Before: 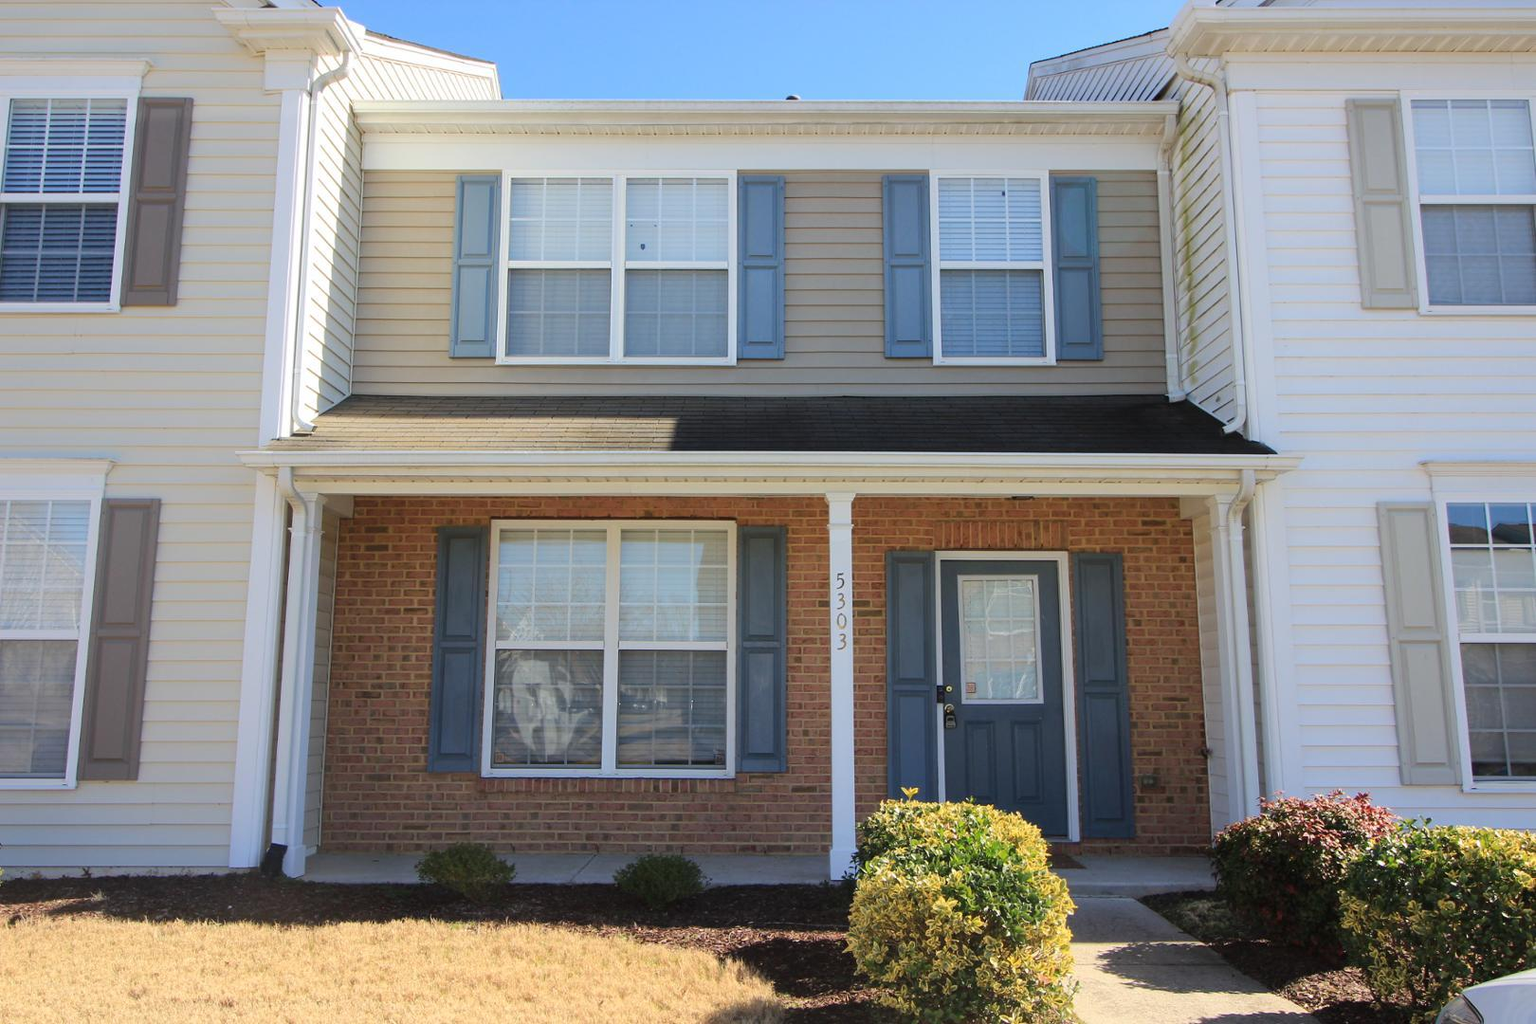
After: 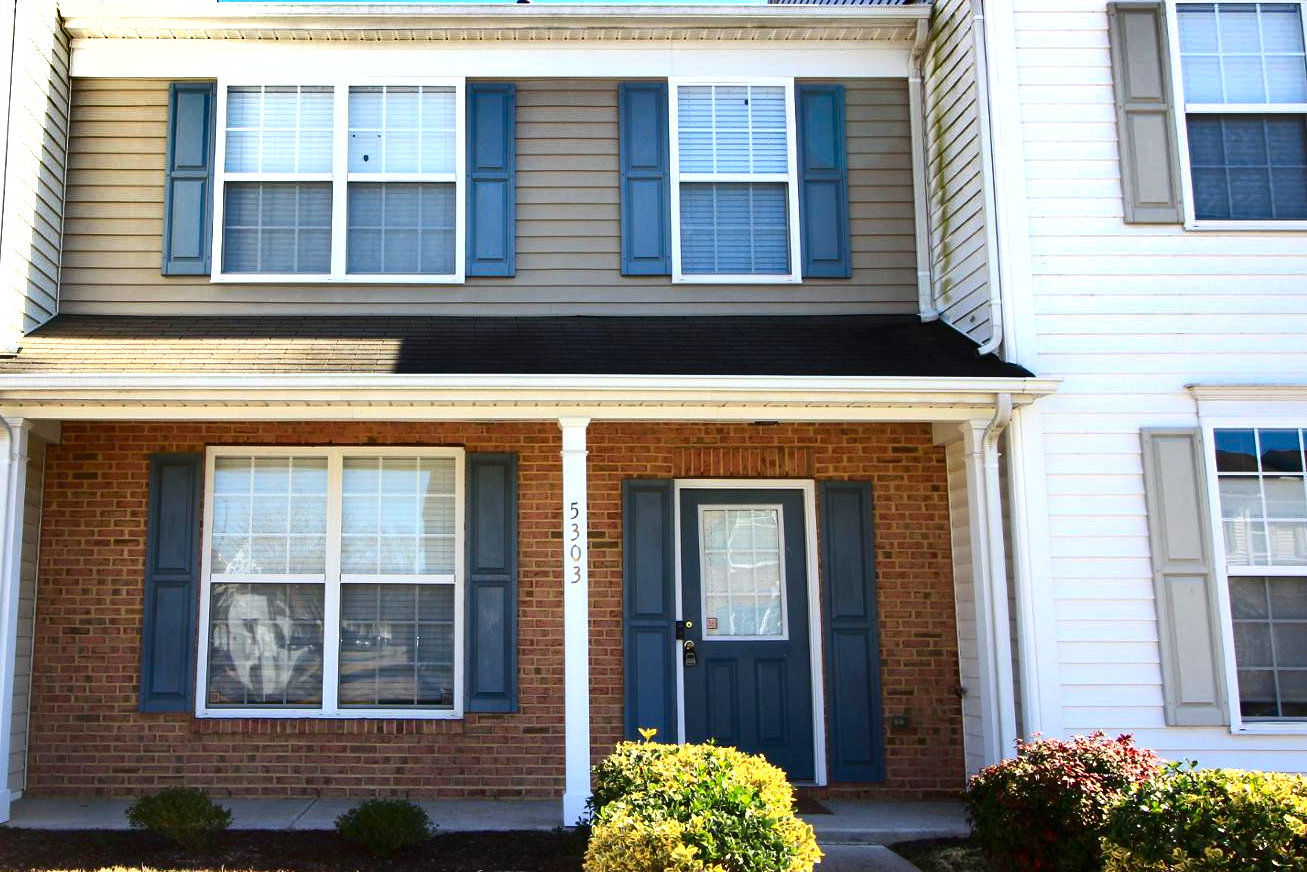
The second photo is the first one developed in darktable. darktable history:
shadows and highlights: radius 168.78, shadows 27.56, white point adjustment 3.06, highlights -68.45, soften with gaussian
contrast brightness saturation: contrast 0.132, brightness -0.229, saturation 0.138
crop: left 19.318%, top 9.527%, right 0%, bottom 9.714%
exposure: exposure 0.779 EV, compensate highlight preservation false
